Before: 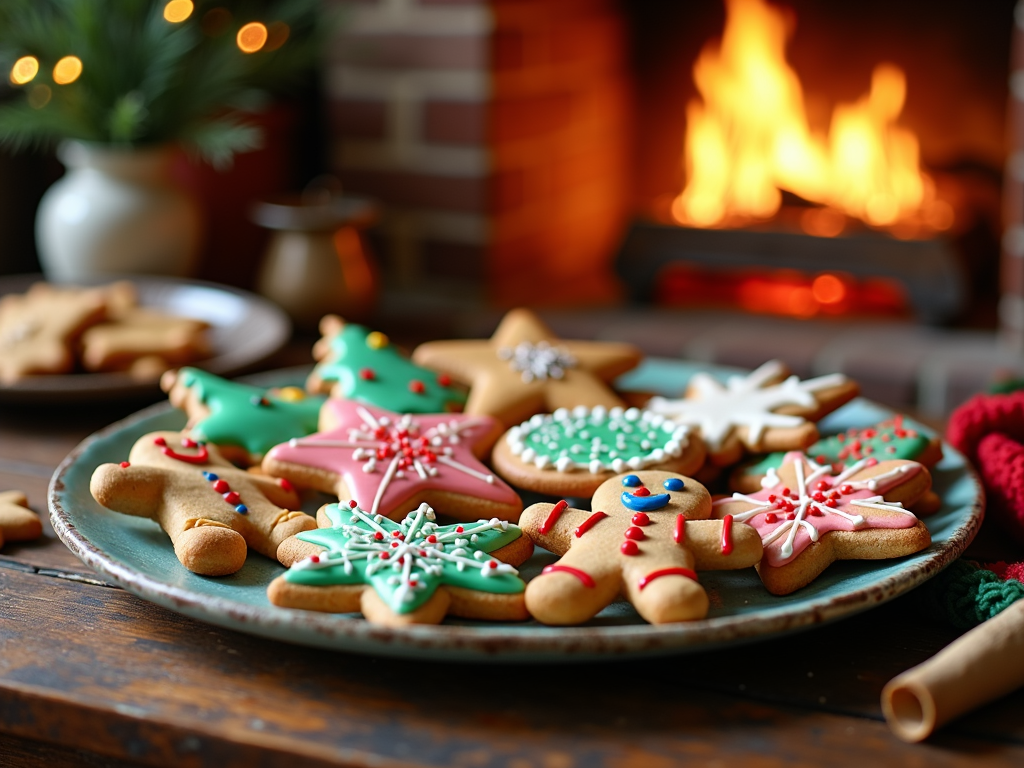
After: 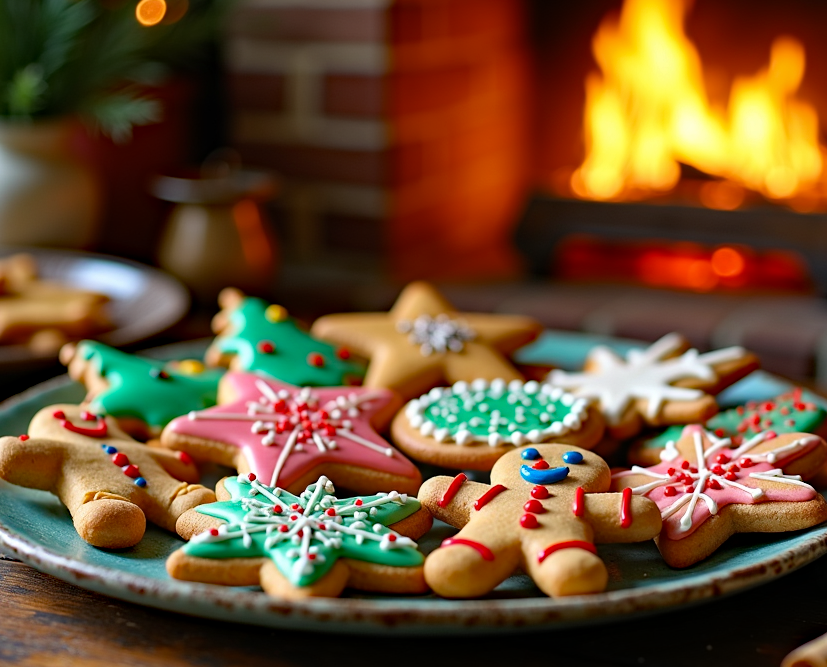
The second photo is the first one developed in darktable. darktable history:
crop: left 9.933%, top 3.614%, right 9.244%, bottom 9.501%
haze removal: strength 0.433
